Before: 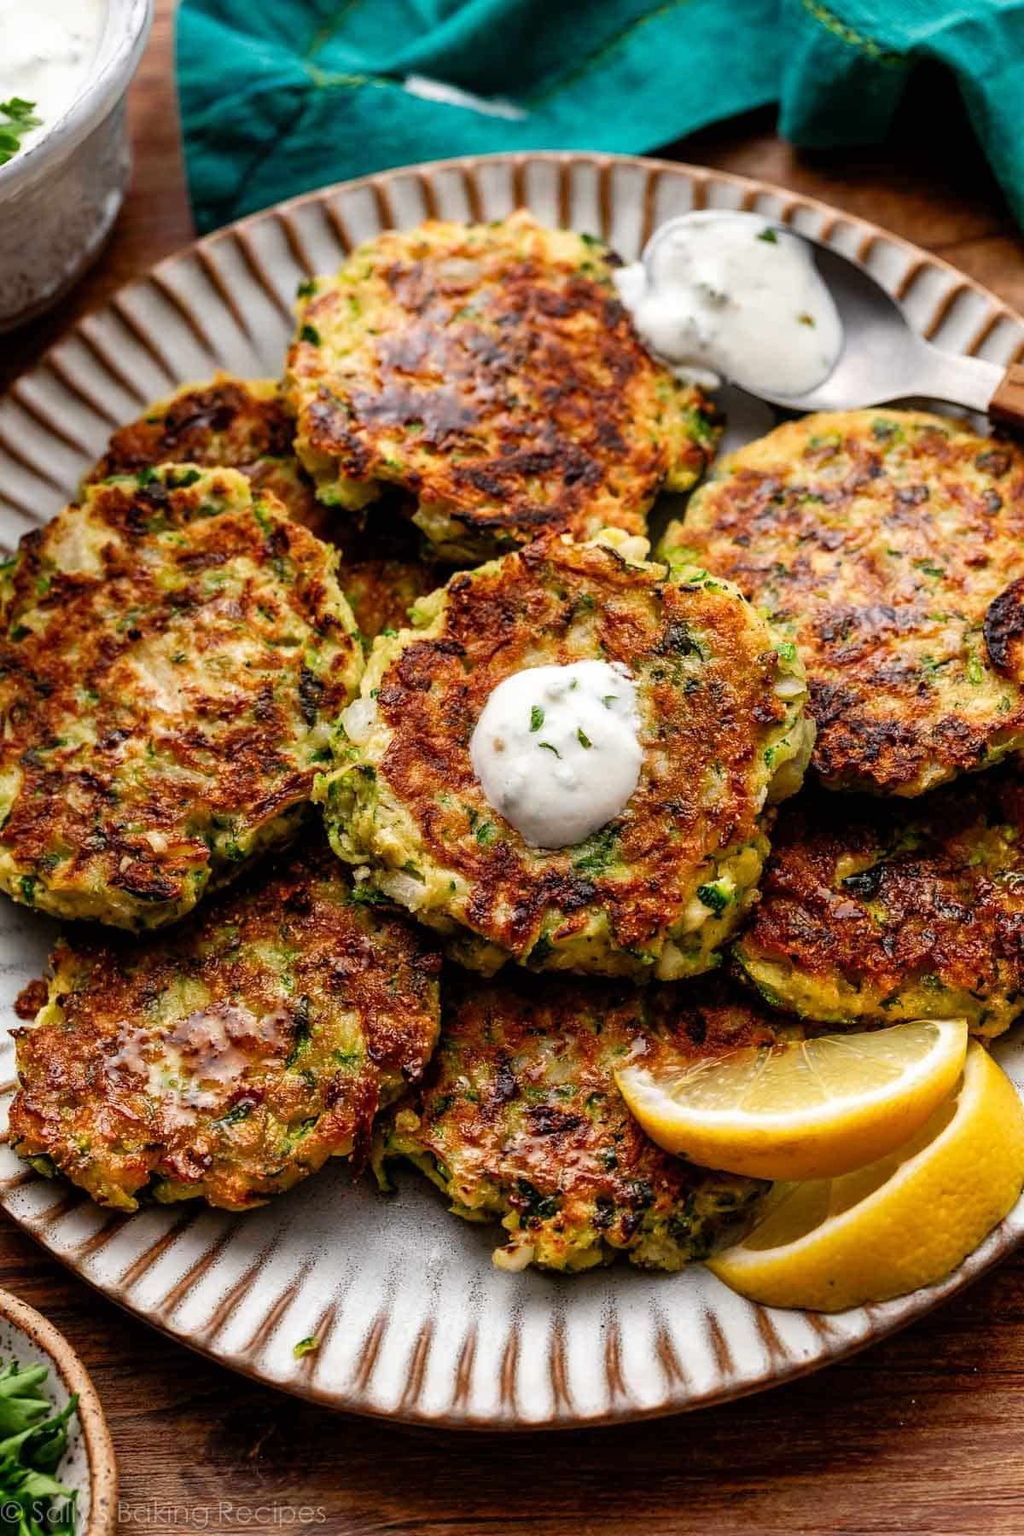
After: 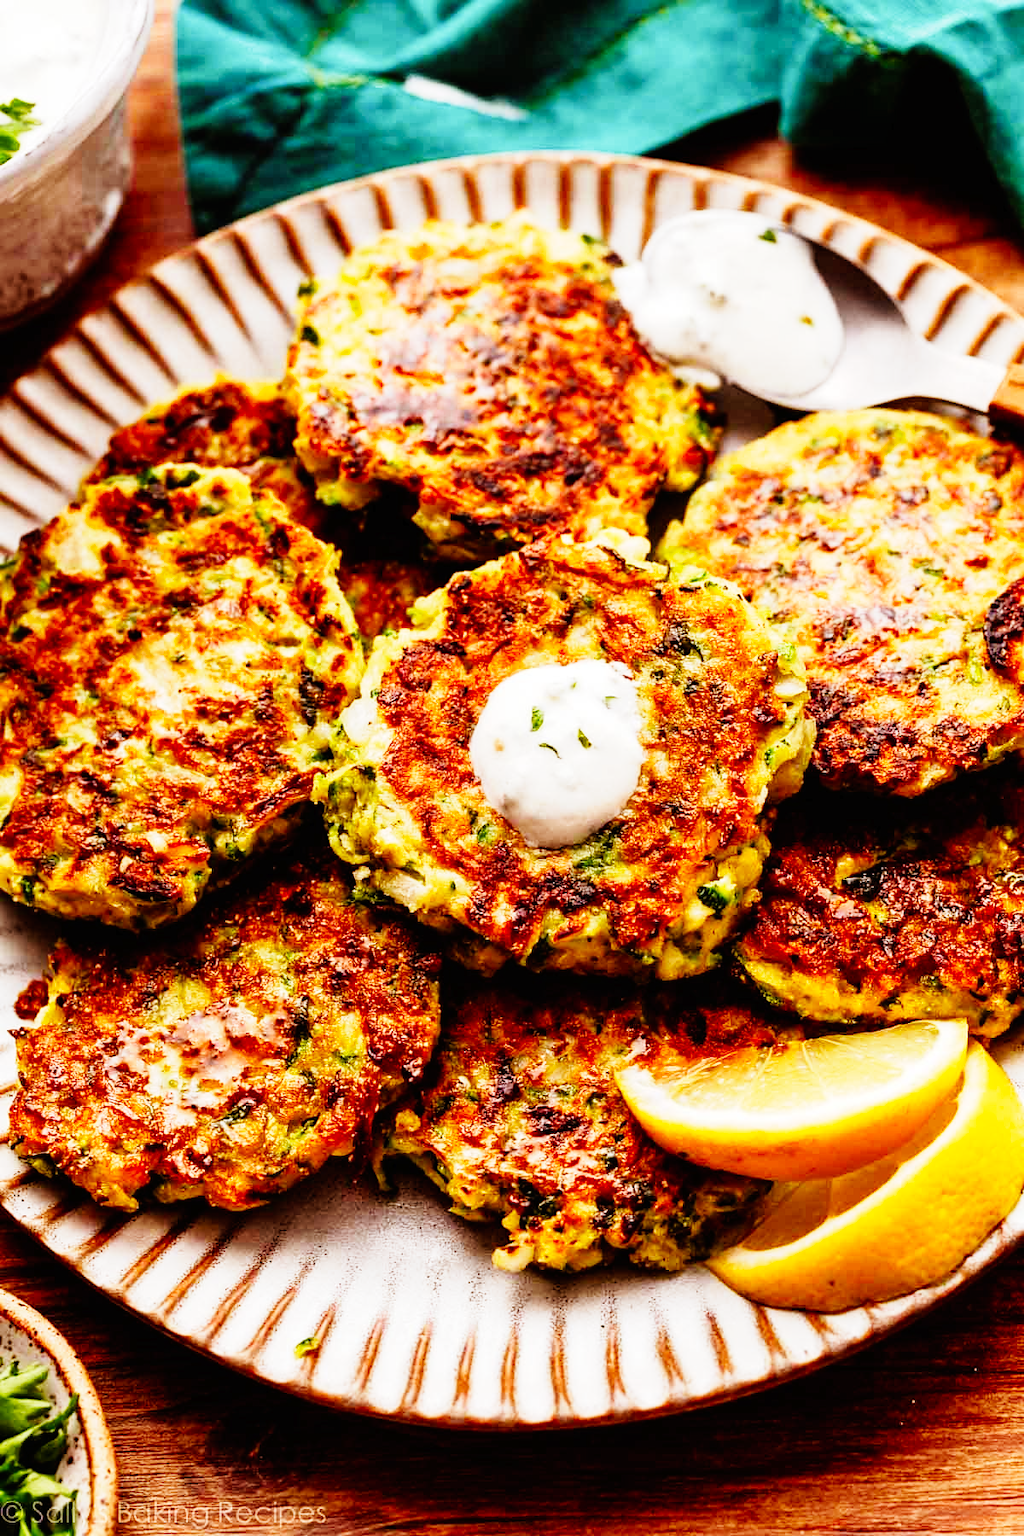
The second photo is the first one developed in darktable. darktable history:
base curve: curves: ch0 [(0, 0) (0, 0.001) (0.001, 0.001) (0.004, 0.002) (0.007, 0.004) (0.015, 0.013) (0.033, 0.045) (0.052, 0.096) (0.075, 0.17) (0.099, 0.241) (0.163, 0.42) (0.219, 0.55) (0.259, 0.616) (0.327, 0.722) (0.365, 0.765) (0.522, 0.873) (0.547, 0.881) (0.689, 0.919) (0.826, 0.952) (1, 1)], preserve colors none
rgb levels: mode RGB, independent channels, levels [[0, 0.5, 1], [0, 0.521, 1], [0, 0.536, 1]]
